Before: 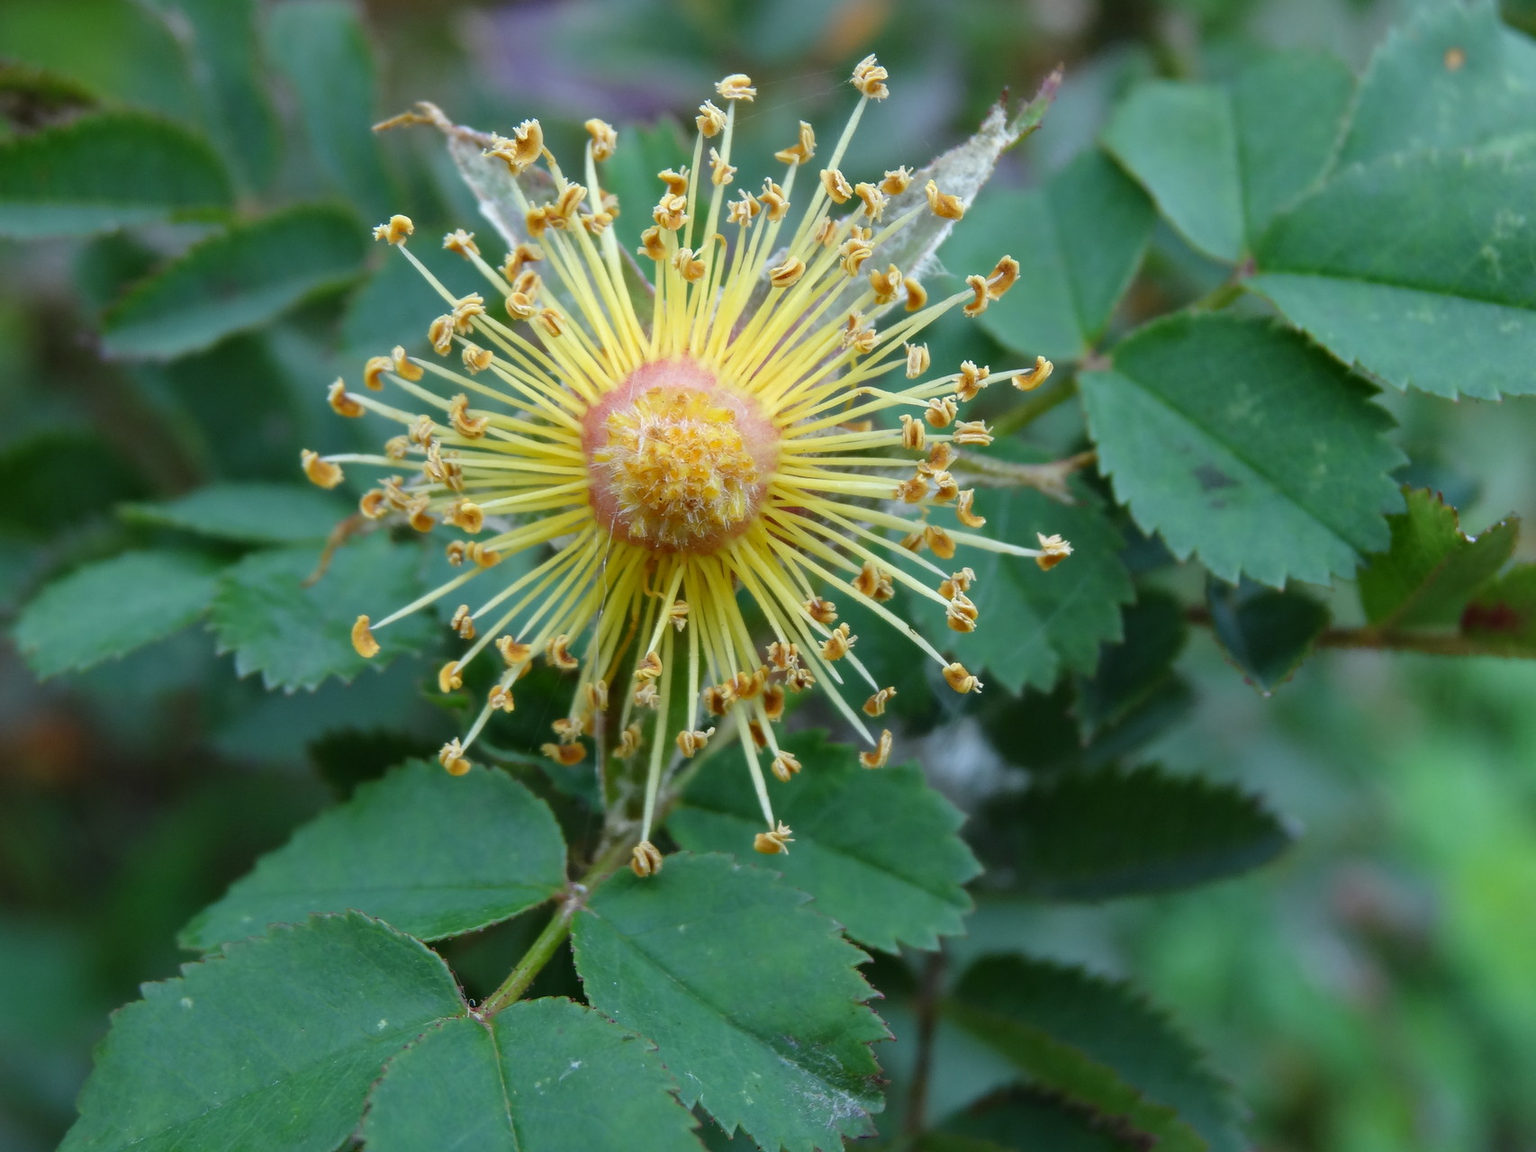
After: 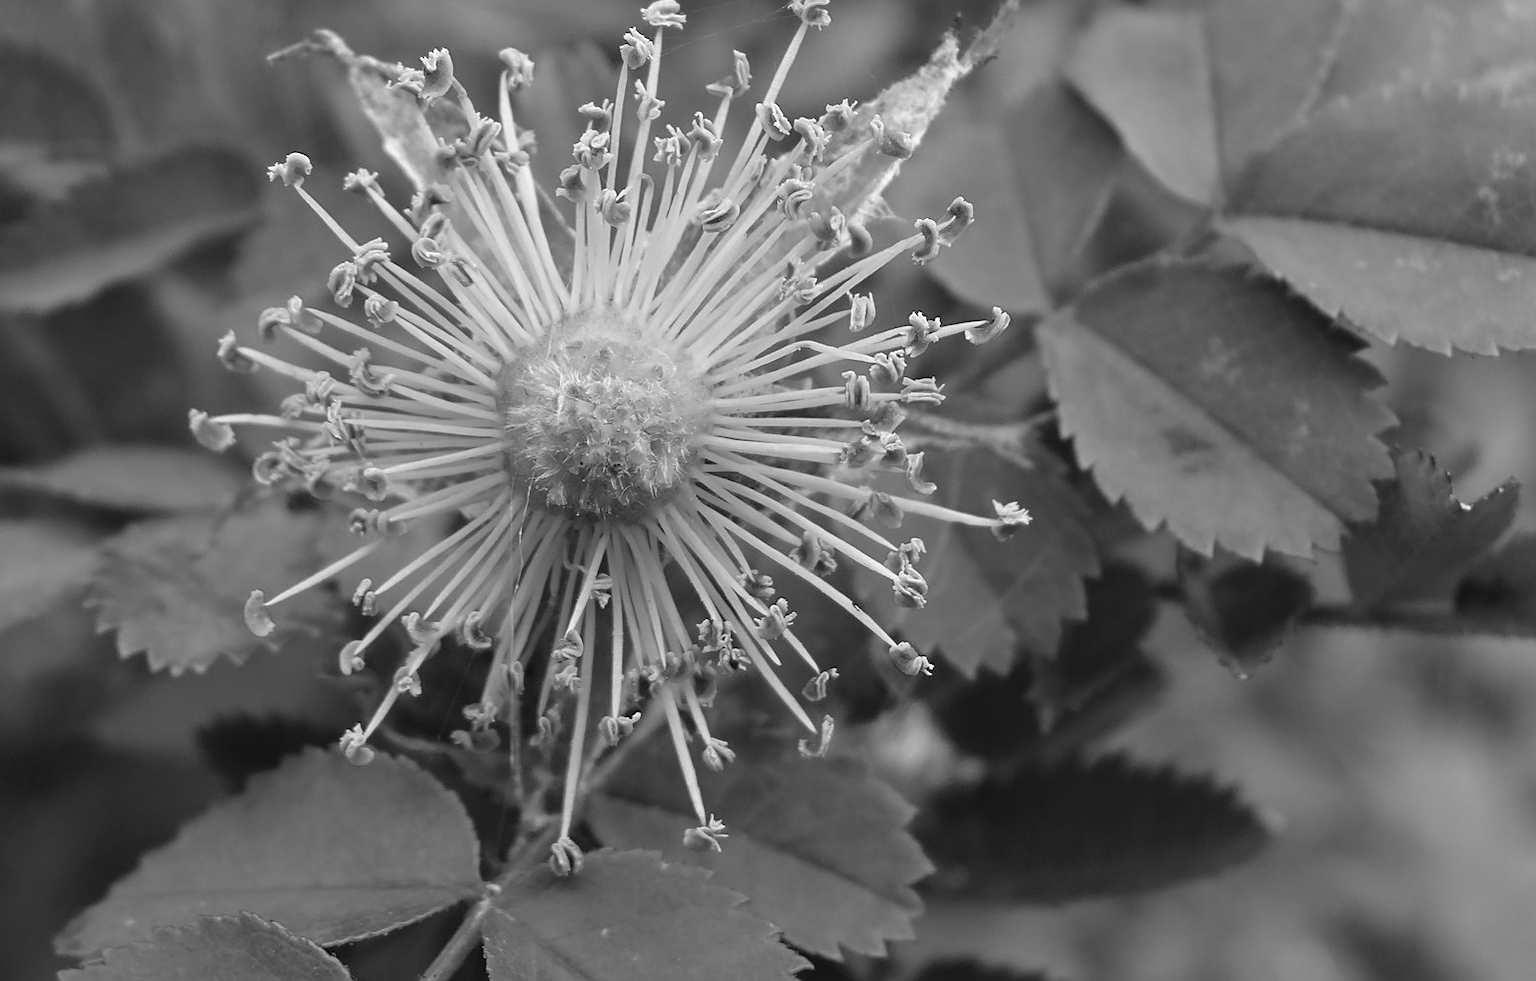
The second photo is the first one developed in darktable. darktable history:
color calibration: output gray [0.22, 0.42, 0.37, 0], x 0.372, y 0.386, temperature 4285.1 K
crop: left 8.336%, top 6.535%, bottom 15.361%
sharpen: on, module defaults
